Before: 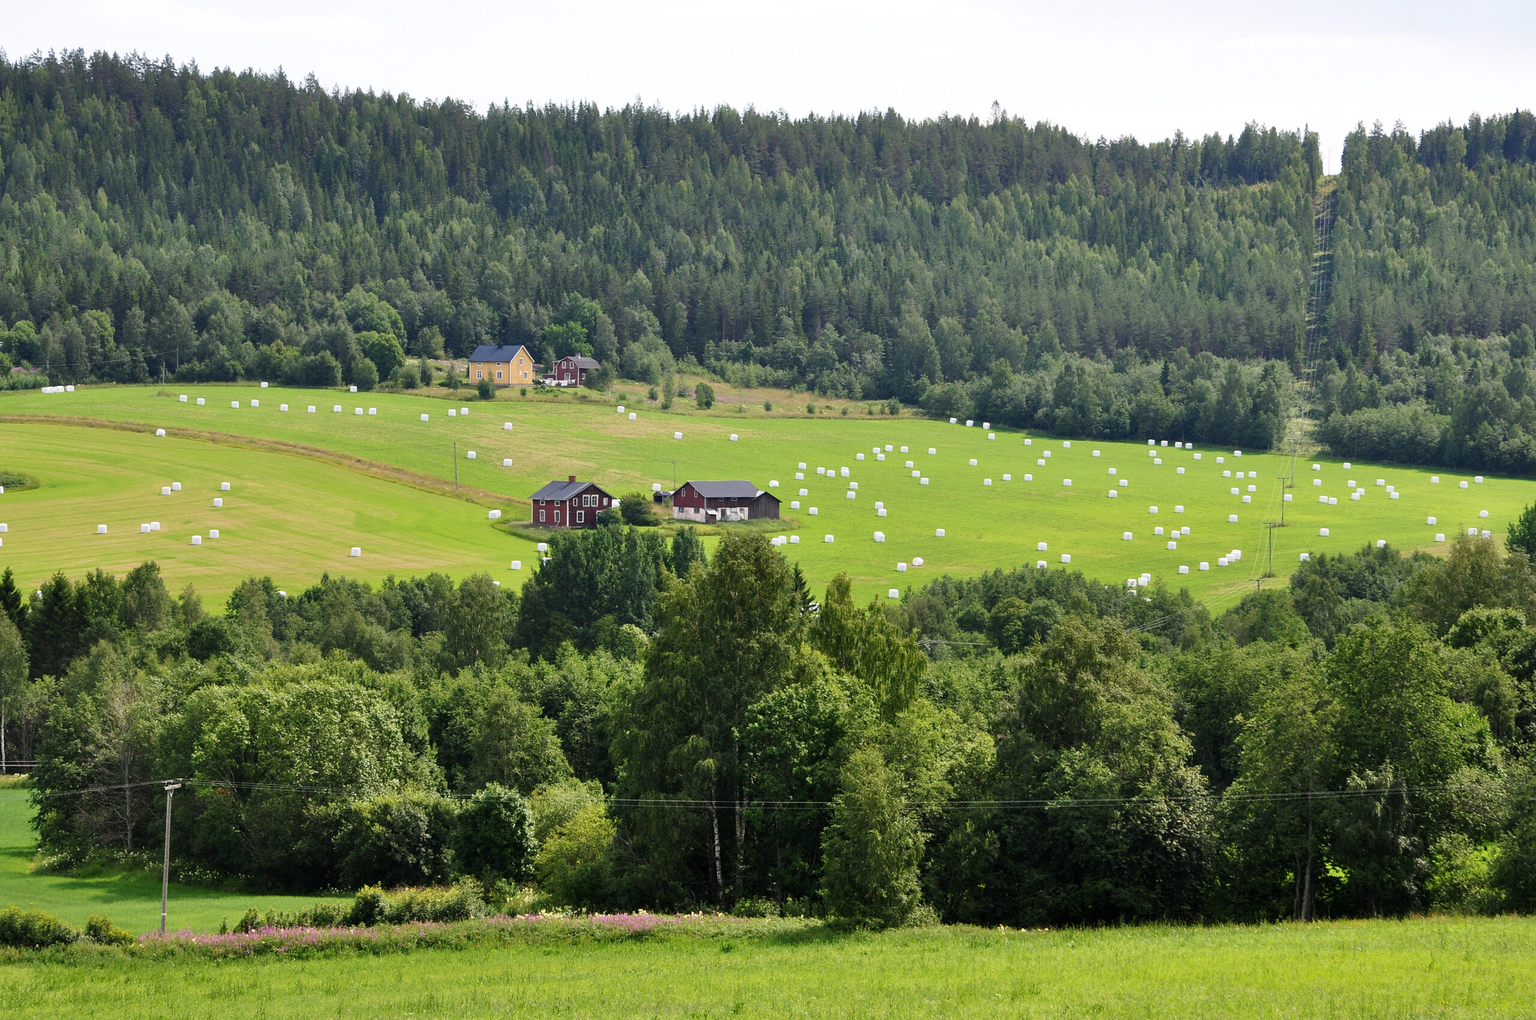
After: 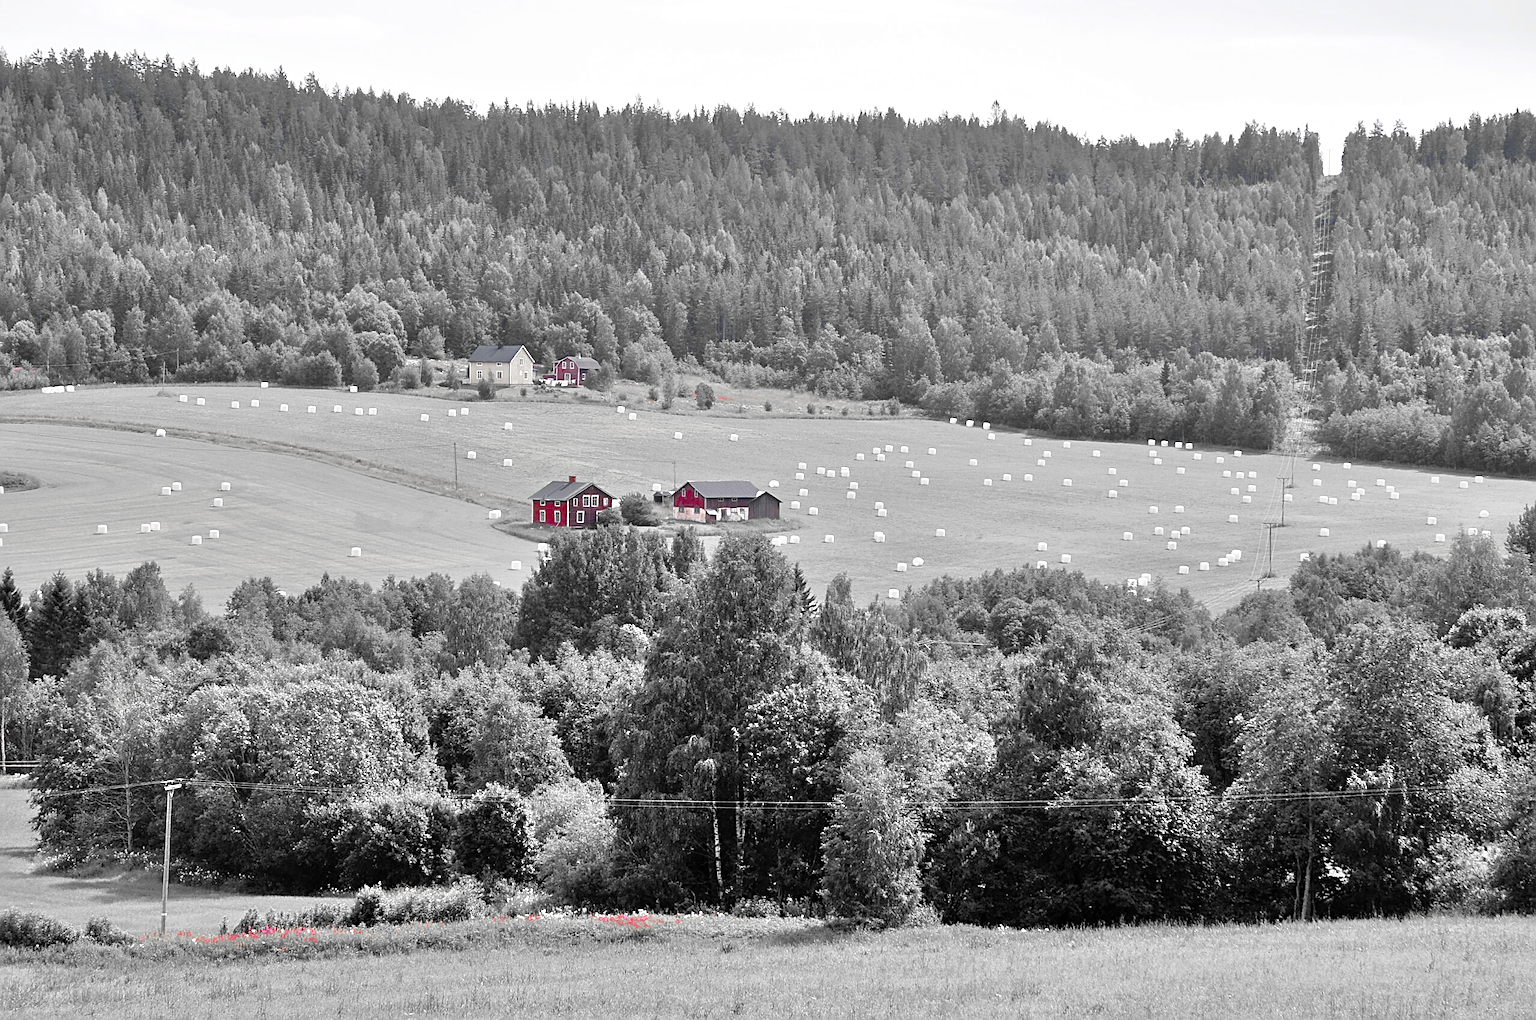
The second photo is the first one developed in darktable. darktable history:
color zones: curves: ch0 [(0, 0.278) (0.143, 0.5) (0.286, 0.5) (0.429, 0.5) (0.571, 0.5) (0.714, 0.5) (0.857, 0.5) (1, 0.5)]; ch1 [(0, 1) (0.143, 0.165) (0.286, 0) (0.429, 0) (0.571, 0) (0.714, 0) (0.857, 0.5) (1, 0.5)]; ch2 [(0, 0.508) (0.143, 0.5) (0.286, 0.5) (0.429, 0.5) (0.571, 0.5) (0.714, 0.5) (0.857, 0.5) (1, 0.5)]
tone equalizer: -7 EV 0.15 EV, -6 EV 0.6 EV, -5 EV 1.15 EV, -4 EV 1.33 EV, -3 EV 1.15 EV, -2 EV 0.6 EV, -1 EV 0.15 EV, mask exposure compensation -0.5 EV
sharpen: radius 2.767
